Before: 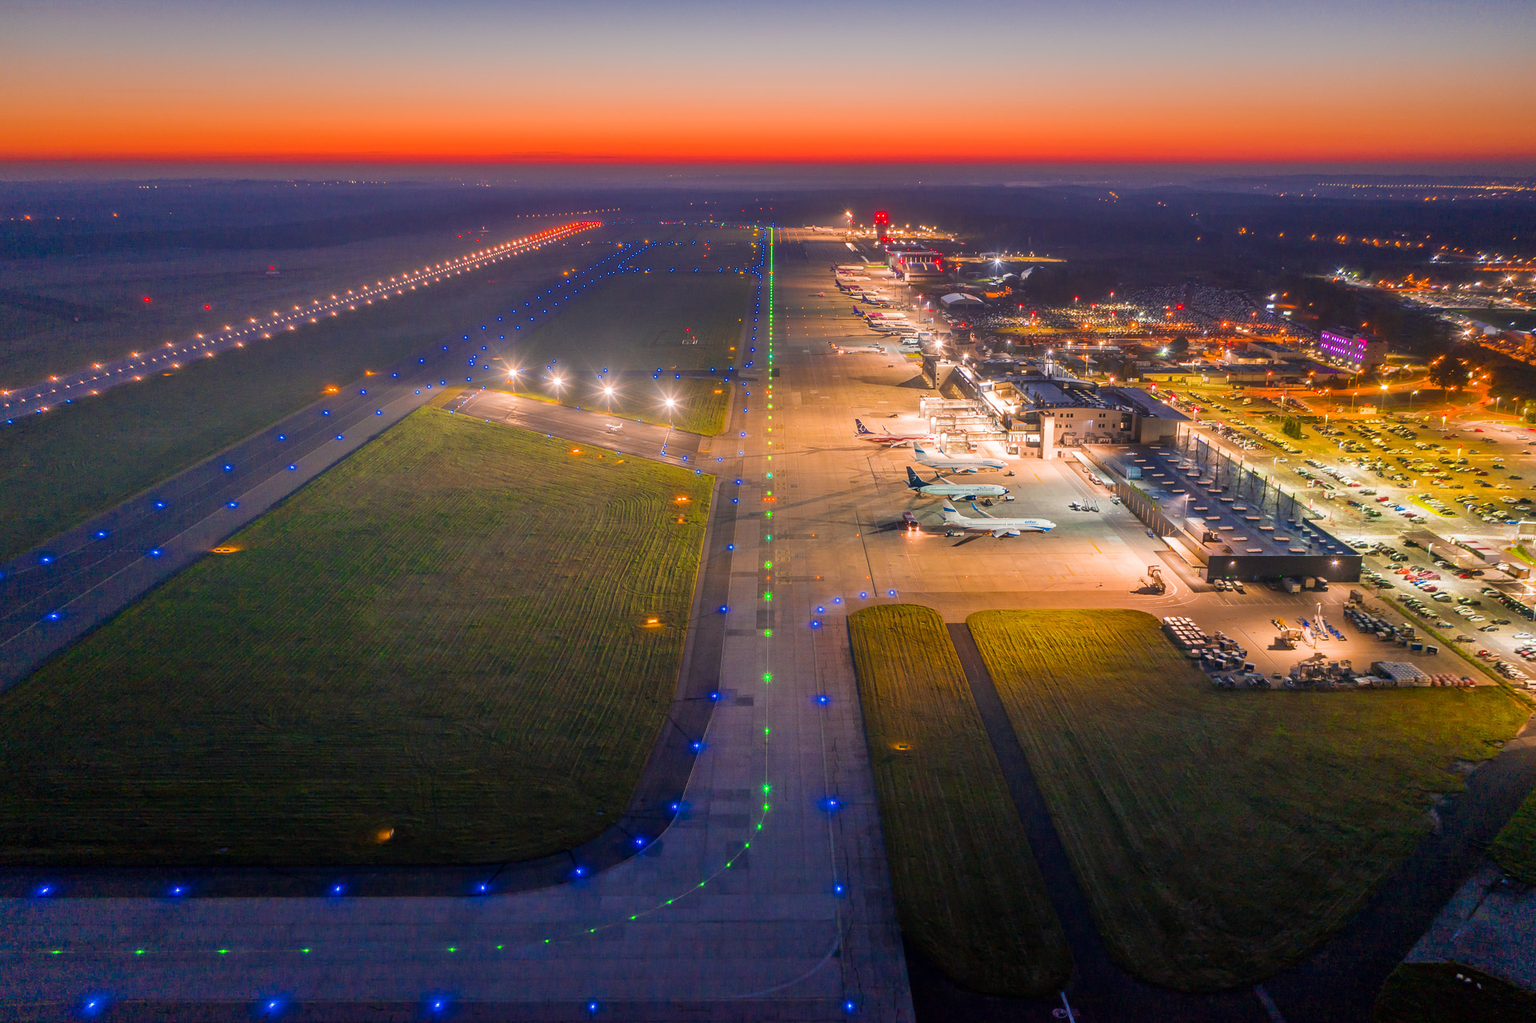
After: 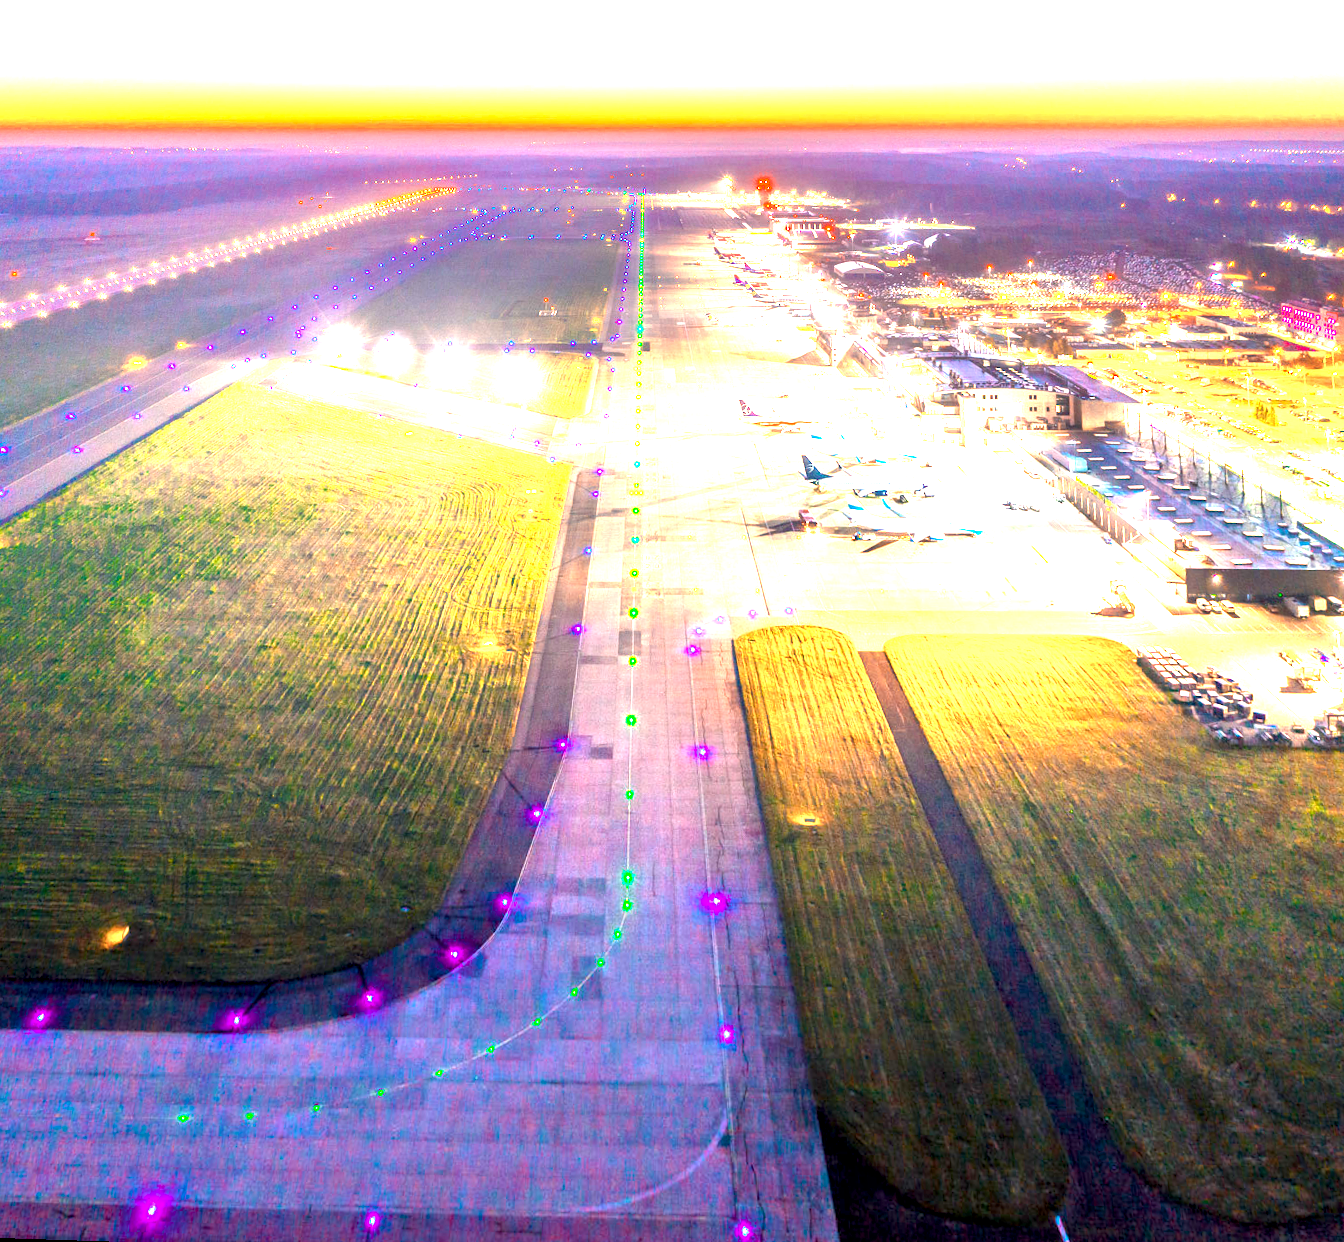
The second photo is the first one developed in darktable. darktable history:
local contrast: on, module defaults
crop: left 7.598%, right 7.873%
exposure: black level correction 0.001, exposure 1.646 EV, compensate exposure bias true, compensate highlight preservation false
color zones: curves: ch0 [(0.018, 0.548) (0.224, 0.64) (0.425, 0.447) (0.675, 0.575) (0.732, 0.579)]; ch1 [(0.066, 0.487) (0.25, 0.5) (0.404, 0.43) (0.75, 0.421) (0.956, 0.421)]; ch2 [(0.044, 0.561) (0.215, 0.465) (0.399, 0.544) (0.465, 0.548) (0.614, 0.447) (0.724, 0.43) (0.882, 0.623) (0.956, 0.632)]
rotate and perspective: rotation 0.72°, lens shift (vertical) -0.352, lens shift (horizontal) -0.051, crop left 0.152, crop right 0.859, crop top 0.019, crop bottom 0.964
color balance rgb: perceptual saturation grading › global saturation 40%, global vibrance 15%
